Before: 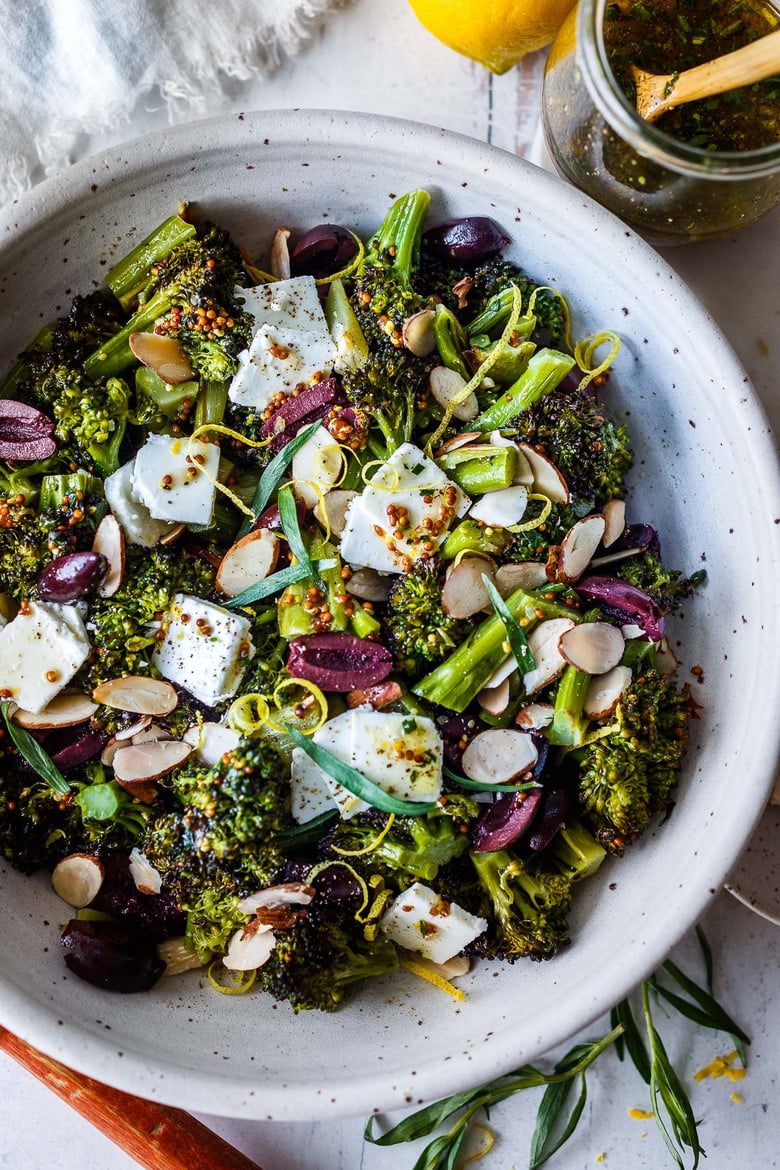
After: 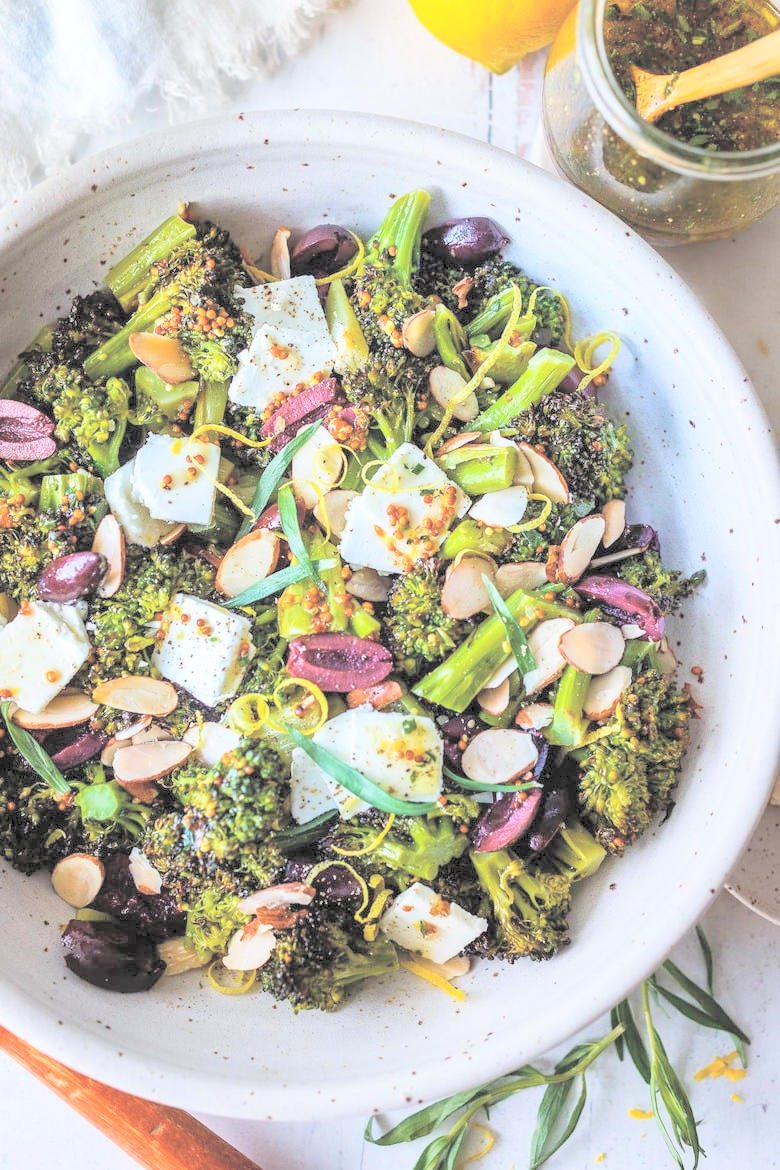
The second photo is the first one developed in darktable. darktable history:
contrast brightness saturation: brightness 0.991
